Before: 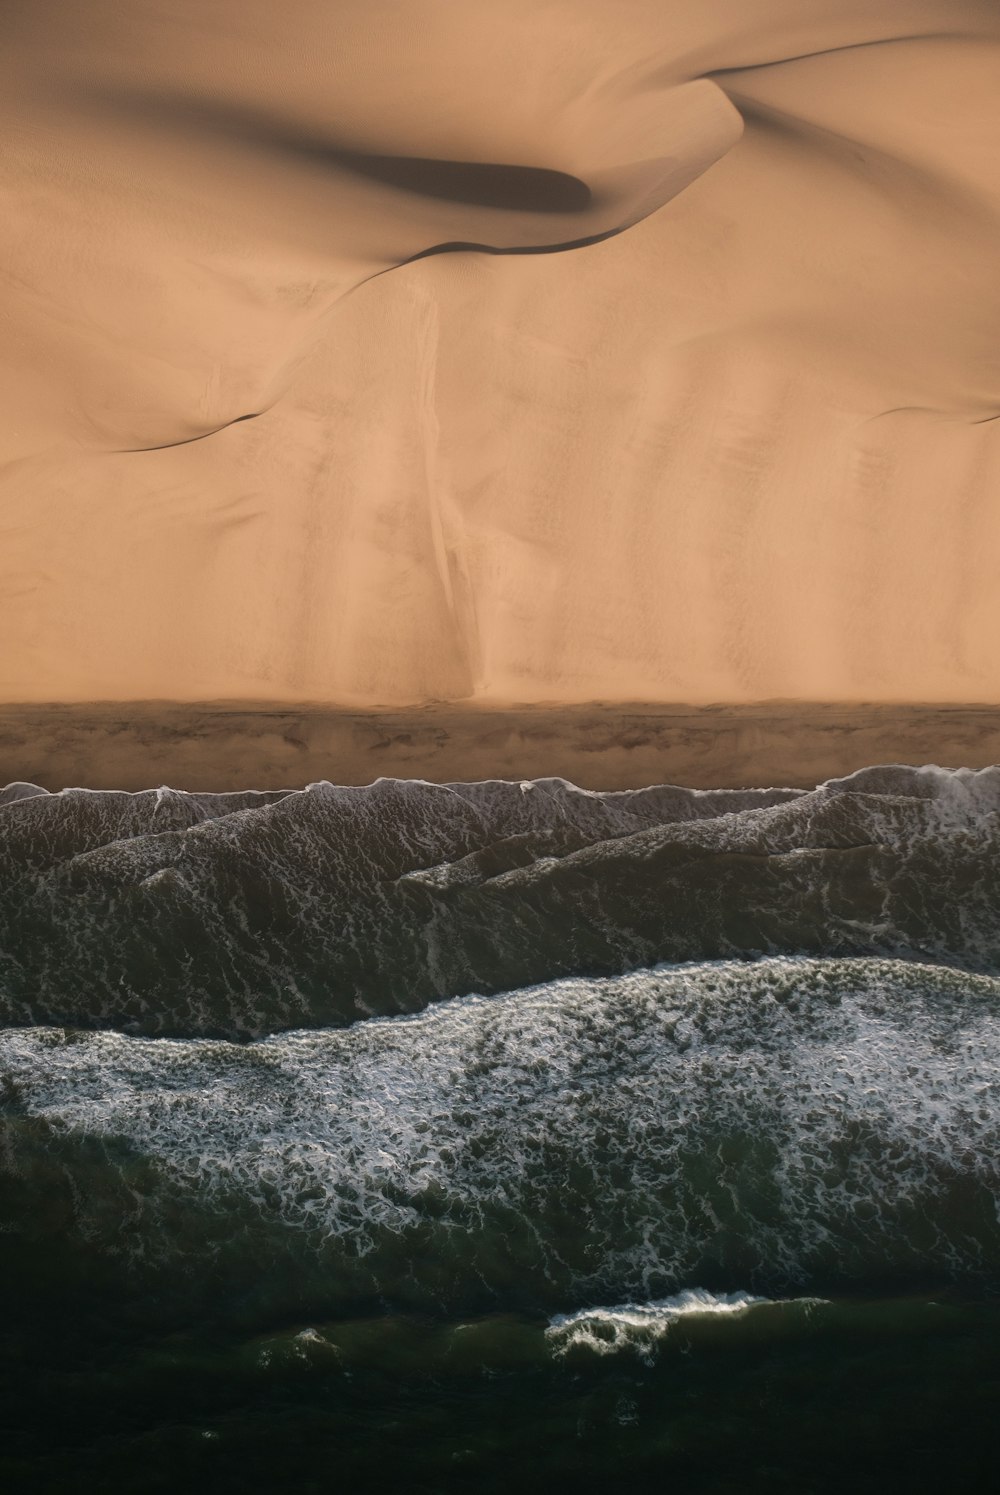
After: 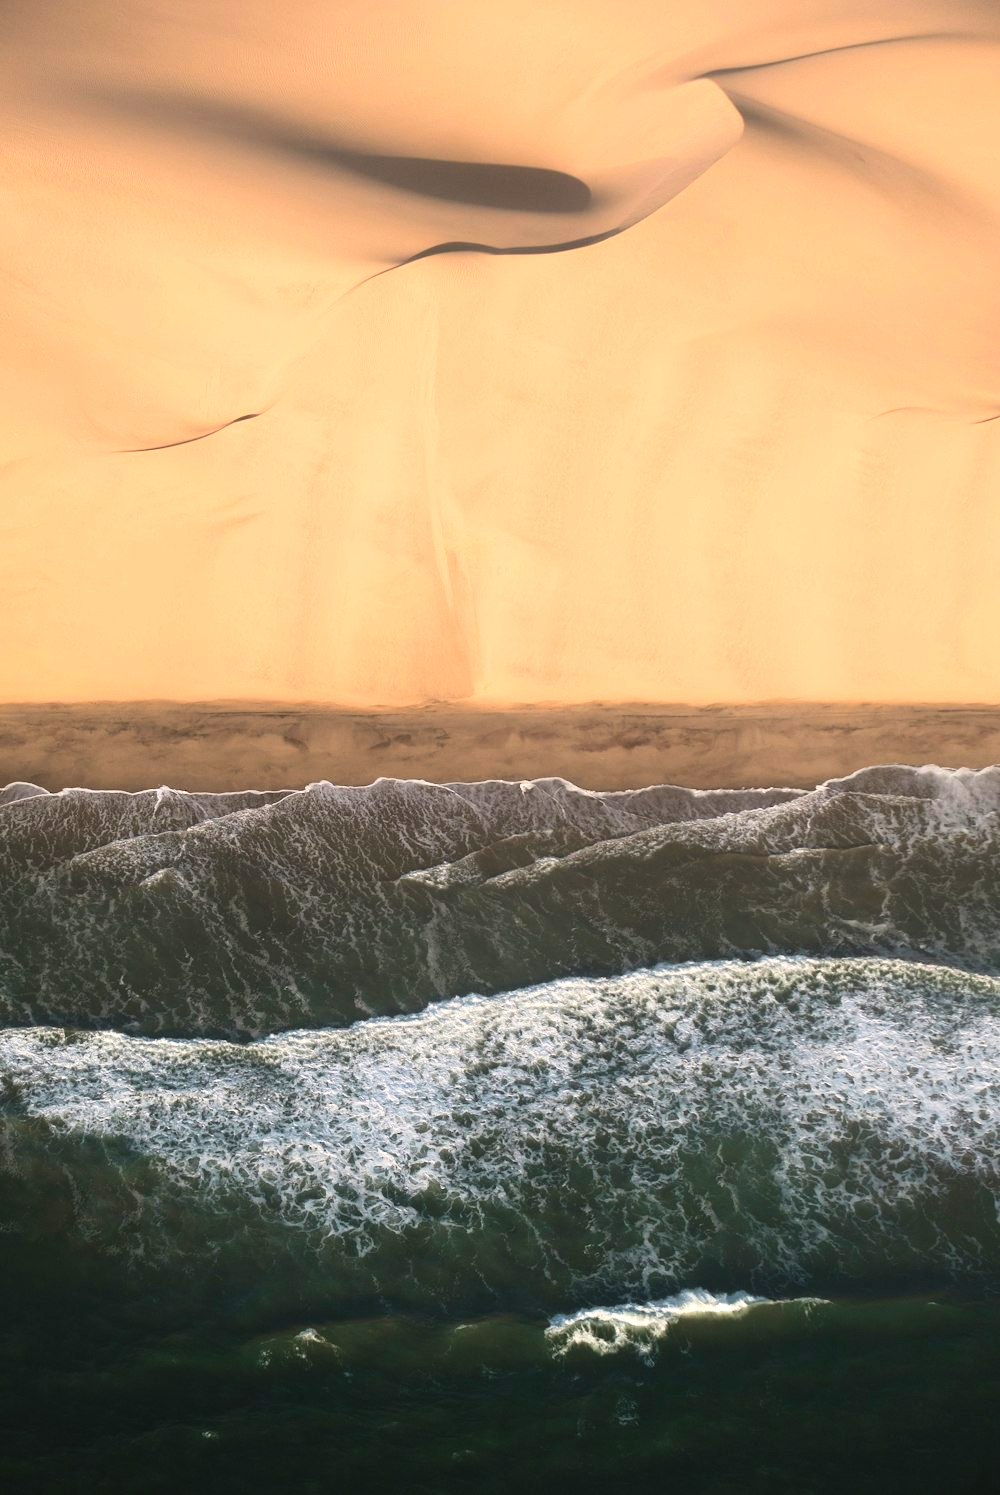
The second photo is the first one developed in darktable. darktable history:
exposure: black level correction 0, exposure 0.695 EV, compensate highlight preservation false
contrast brightness saturation: contrast 0.201, brightness 0.158, saturation 0.223
local contrast: mode bilateral grid, contrast 99, coarseness 100, detail 92%, midtone range 0.2
